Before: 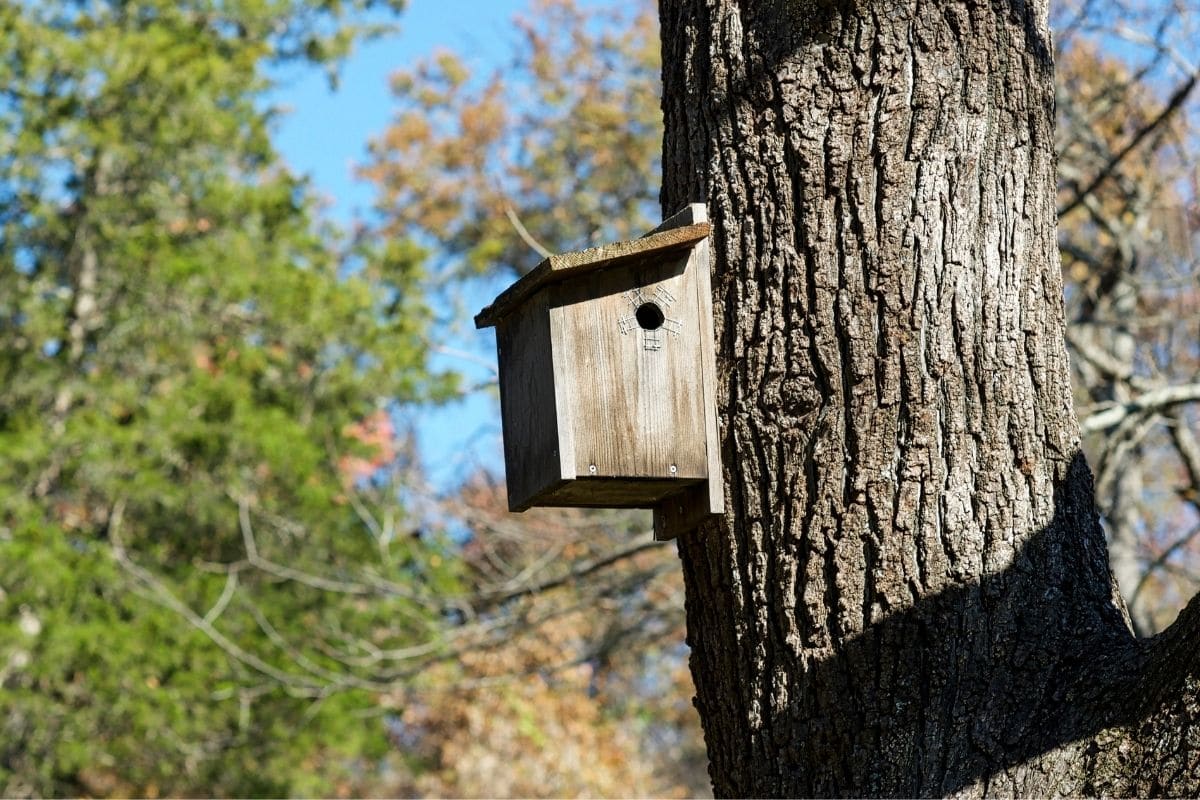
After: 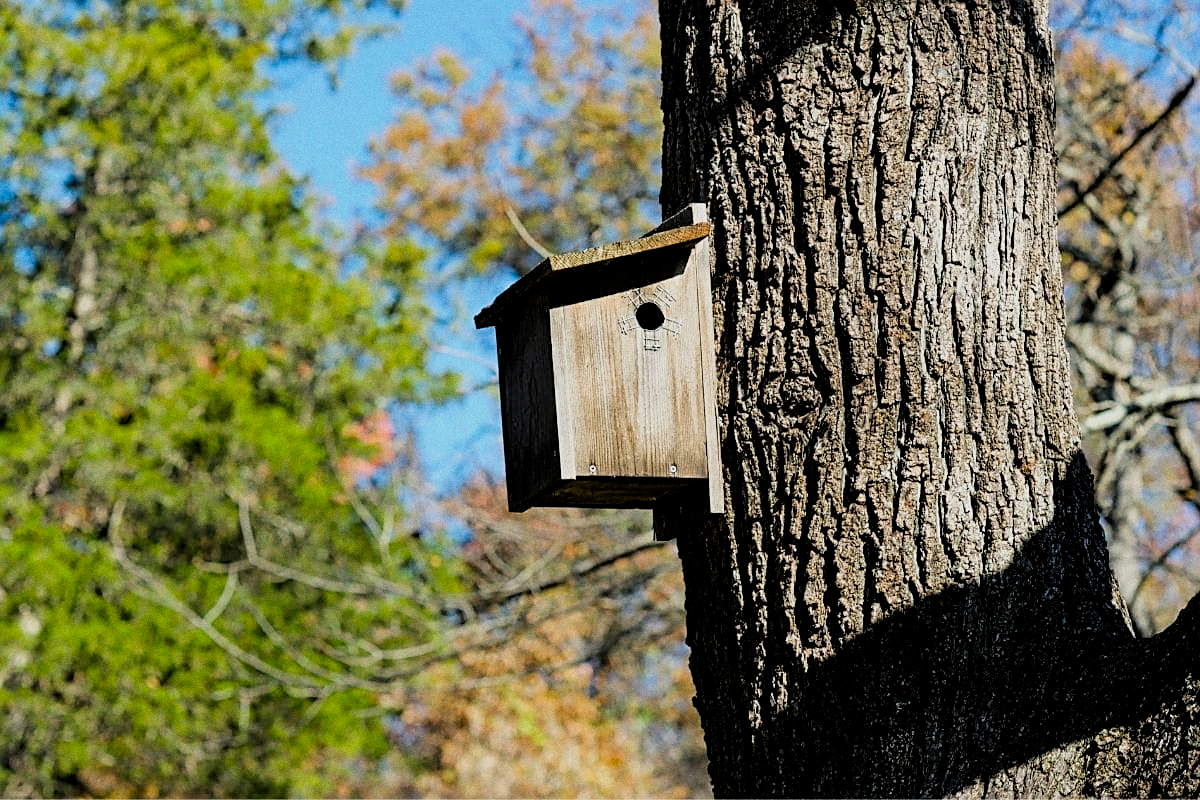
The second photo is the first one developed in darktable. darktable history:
grain: coarseness 0.09 ISO
sharpen: on, module defaults
filmic rgb: black relative exposure -7.75 EV, white relative exposure 4.4 EV, threshold 3 EV, target black luminance 0%, hardness 3.76, latitude 50.51%, contrast 1.074, highlights saturation mix 10%, shadows ↔ highlights balance -0.22%, color science v4 (2020), enable highlight reconstruction true
